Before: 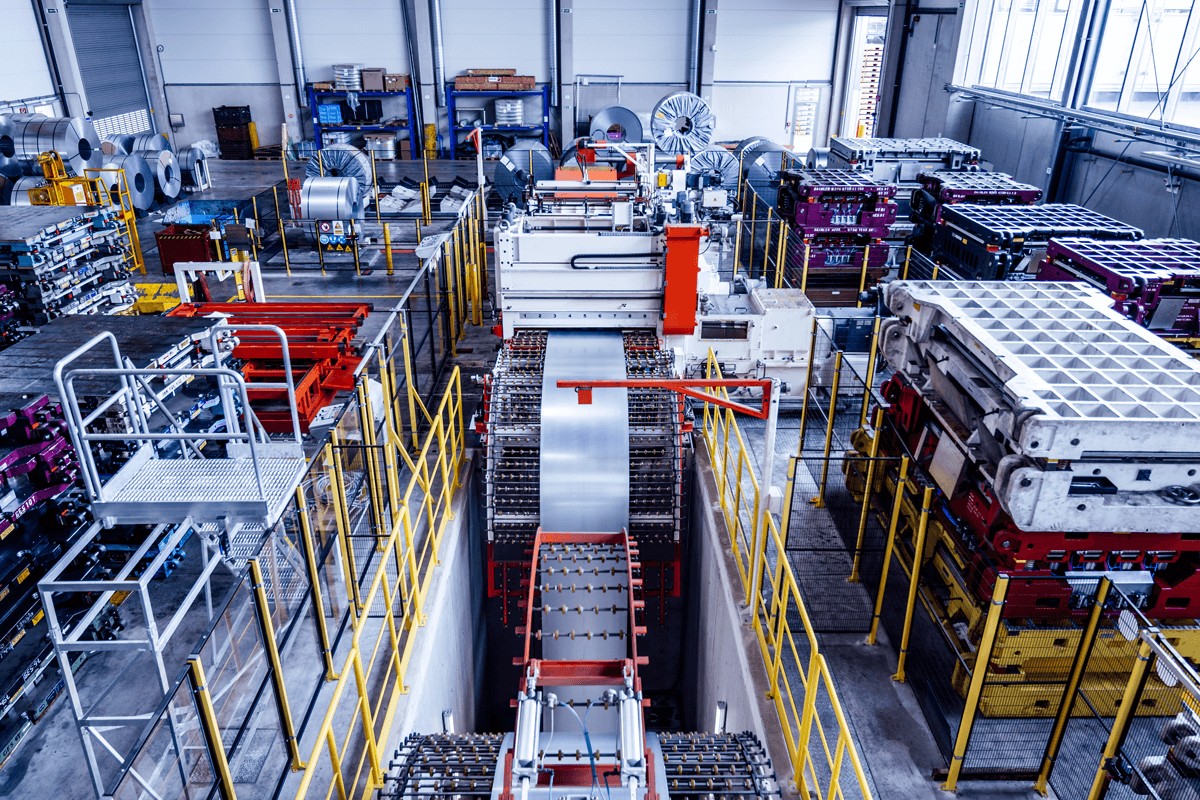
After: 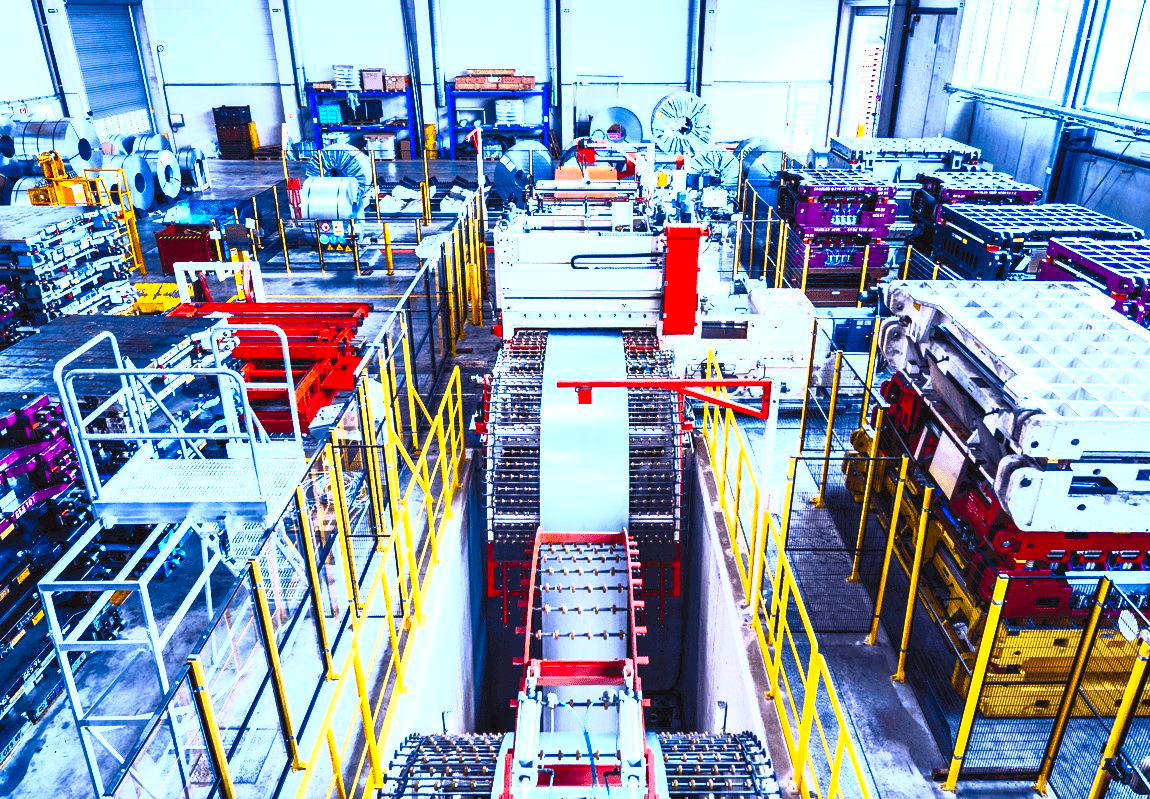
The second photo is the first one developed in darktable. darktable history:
contrast brightness saturation: contrast 1, brightness 1, saturation 1
crop: right 4.126%, bottom 0.031%
